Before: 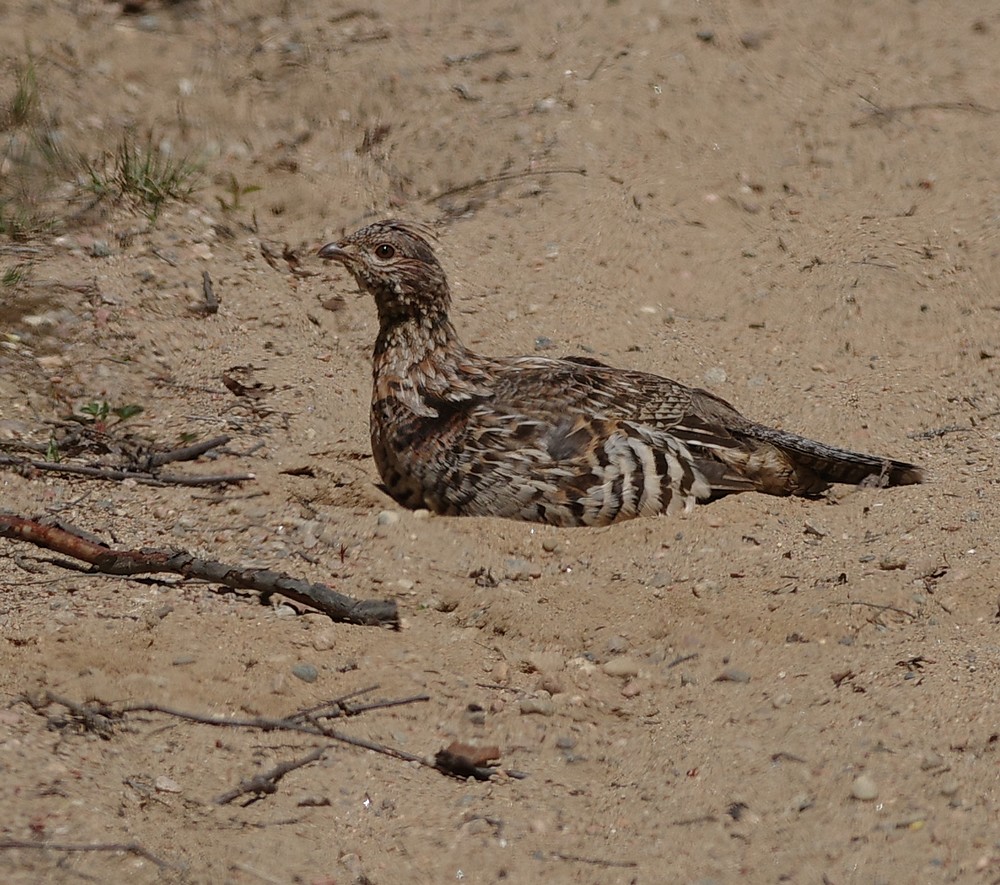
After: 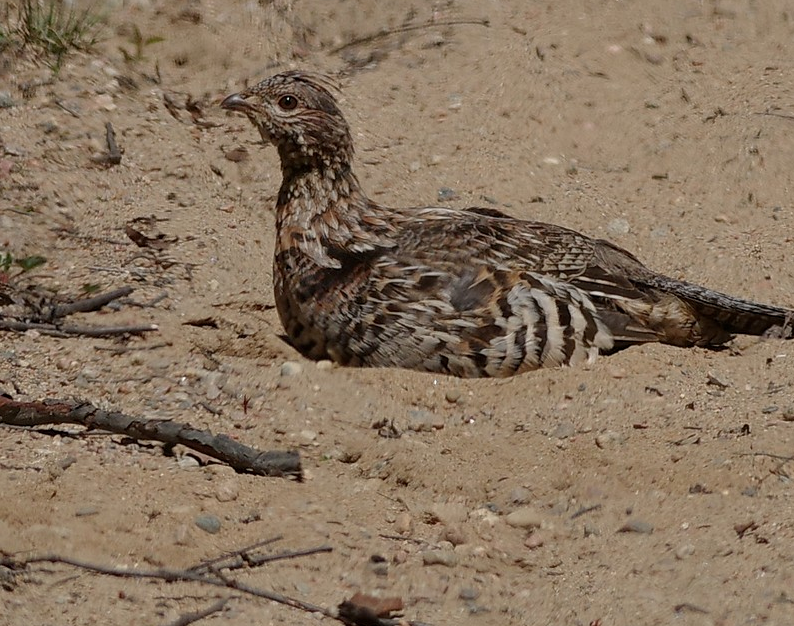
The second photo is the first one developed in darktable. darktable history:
crop: left 9.712%, top 16.928%, right 10.845%, bottom 12.332%
exposure: black level correction 0.001, compensate highlight preservation false
